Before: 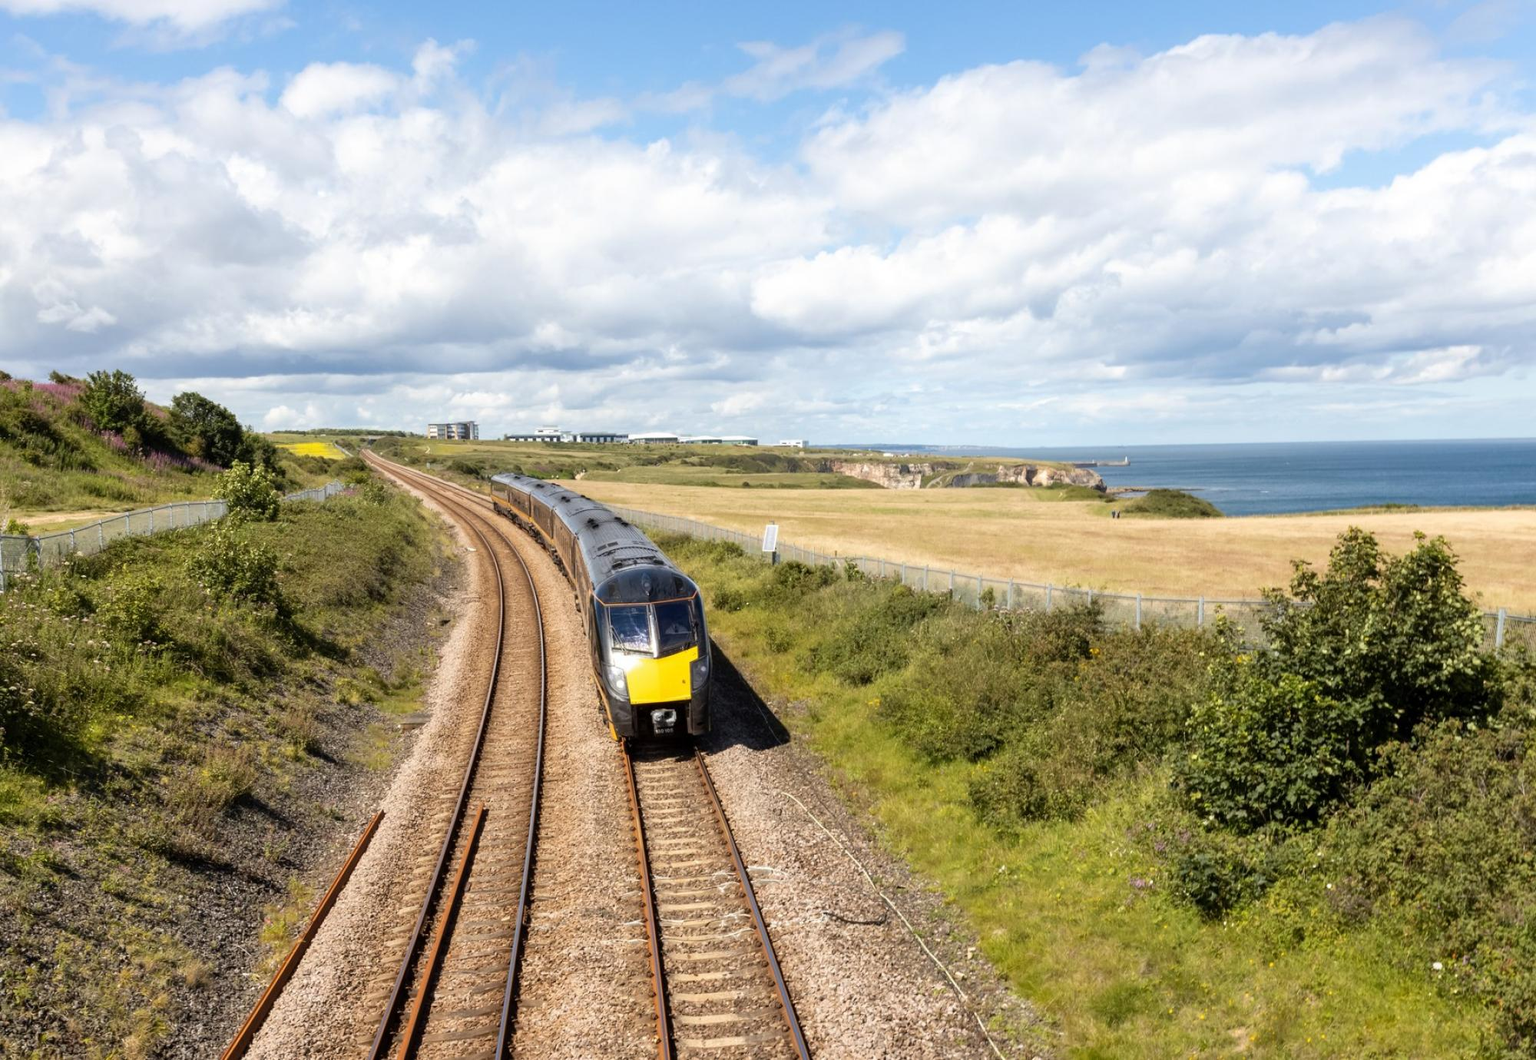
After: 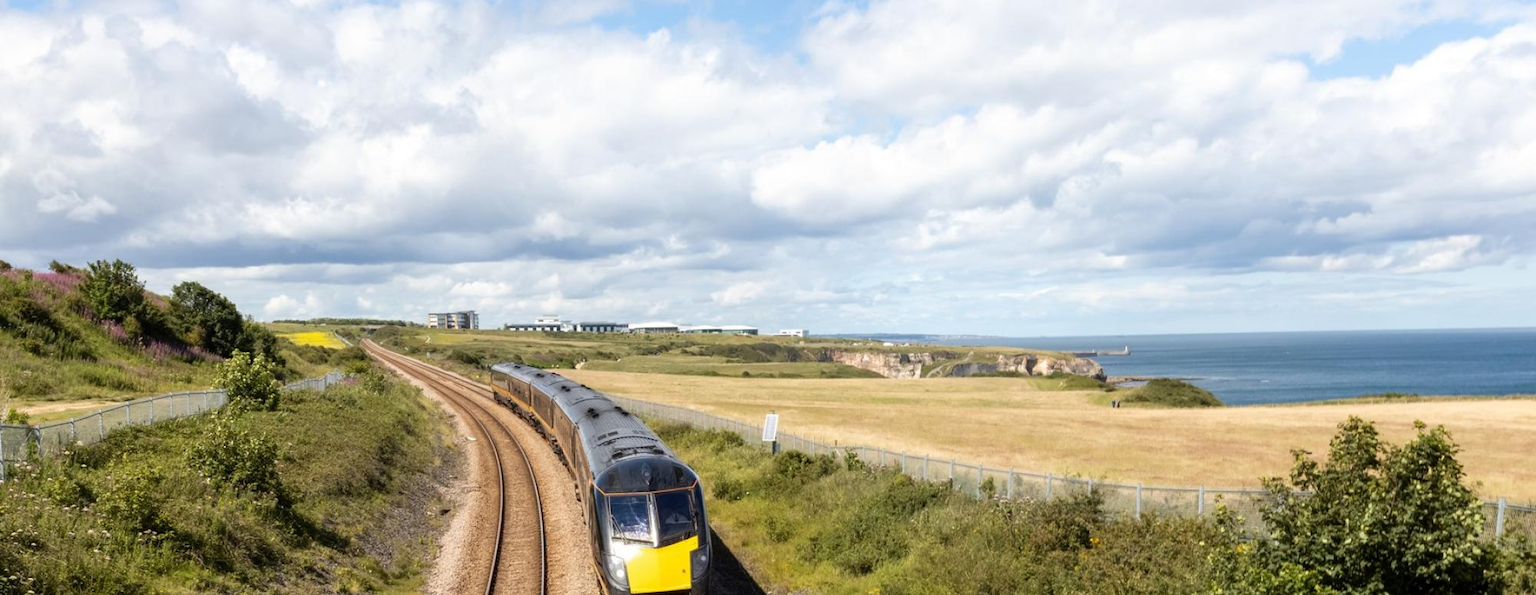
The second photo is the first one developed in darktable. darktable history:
crop and rotate: top 10.473%, bottom 33.247%
